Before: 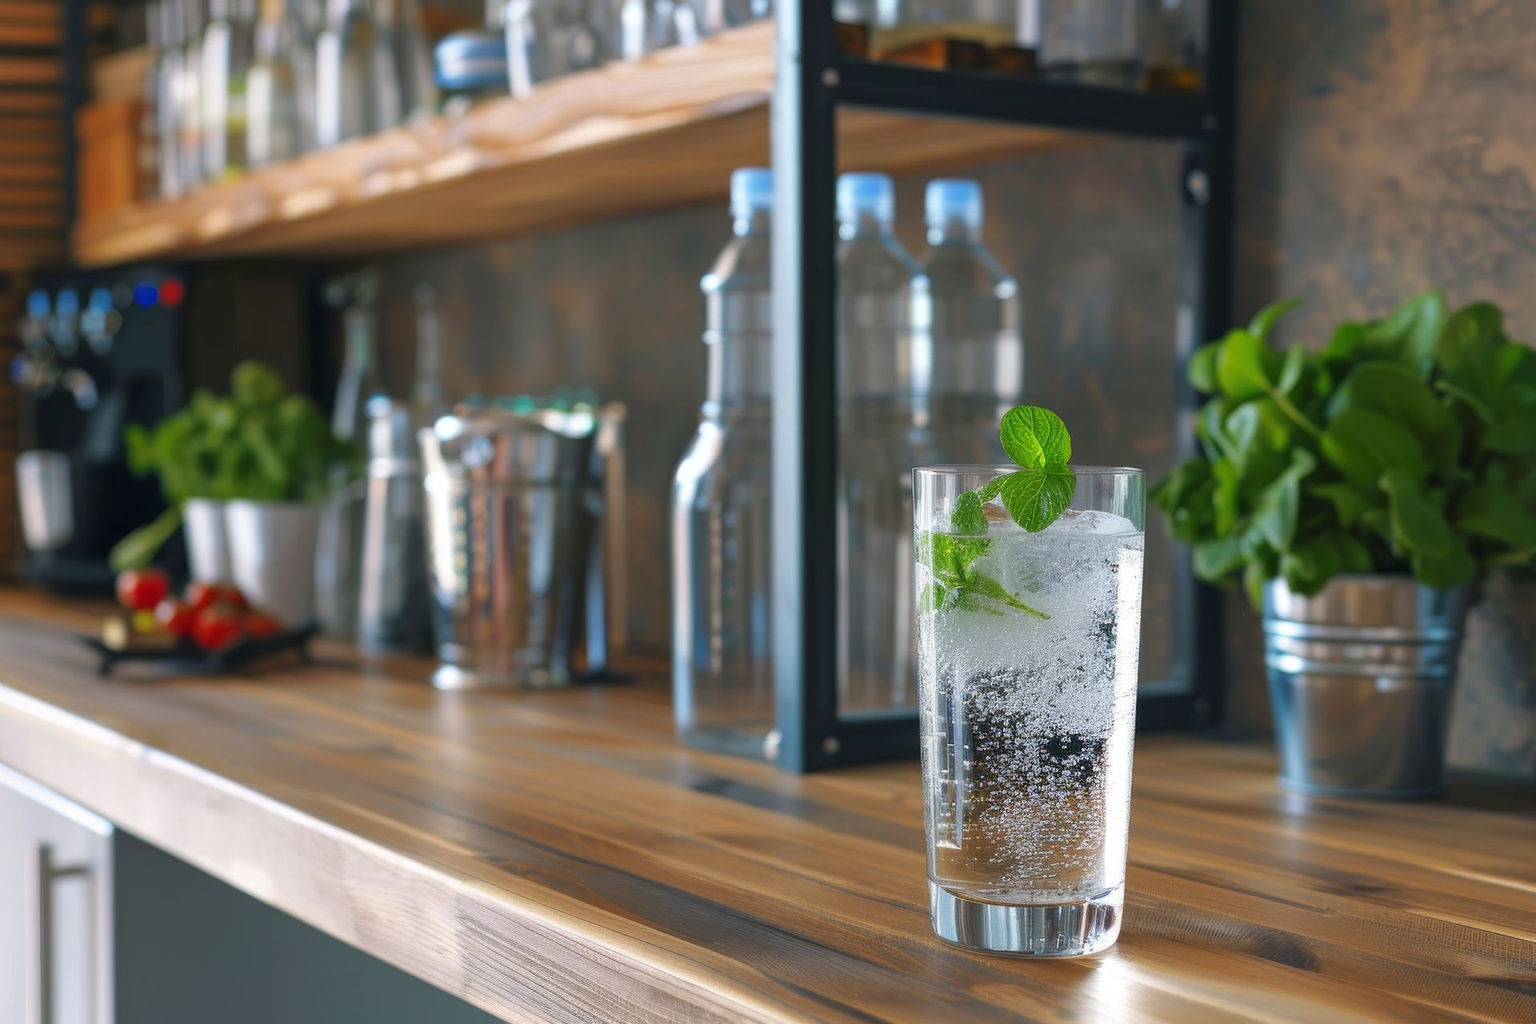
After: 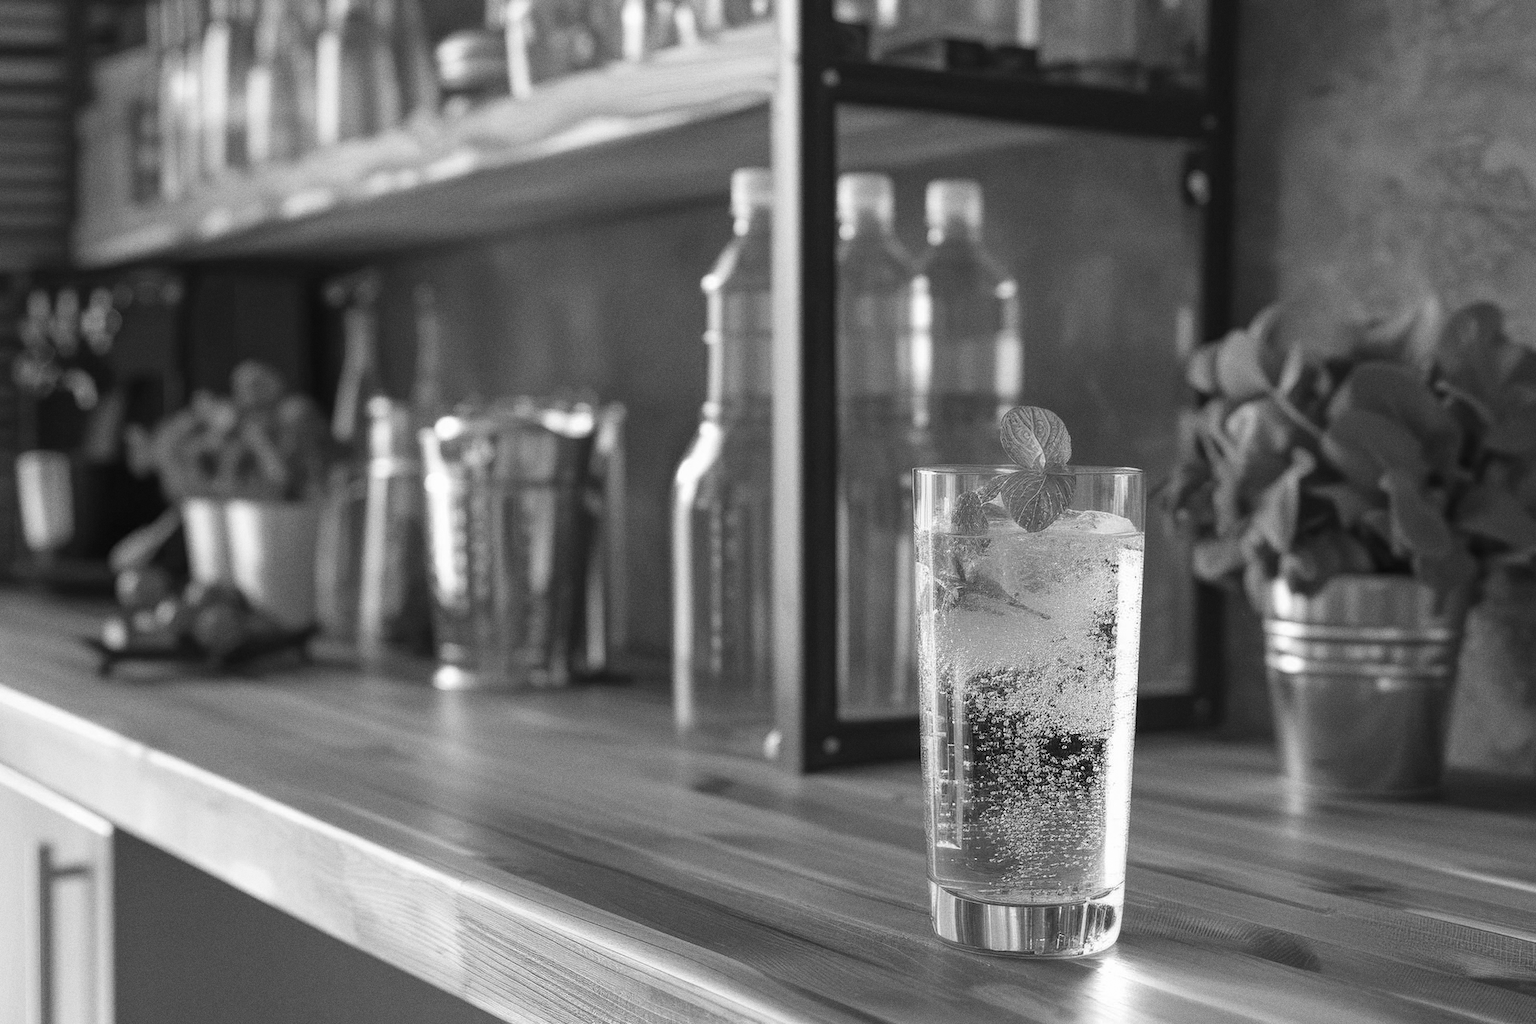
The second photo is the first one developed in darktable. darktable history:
white balance: red 0.954, blue 1.079
monochrome: a 1.94, b -0.638
grain: coarseness 0.09 ISO
